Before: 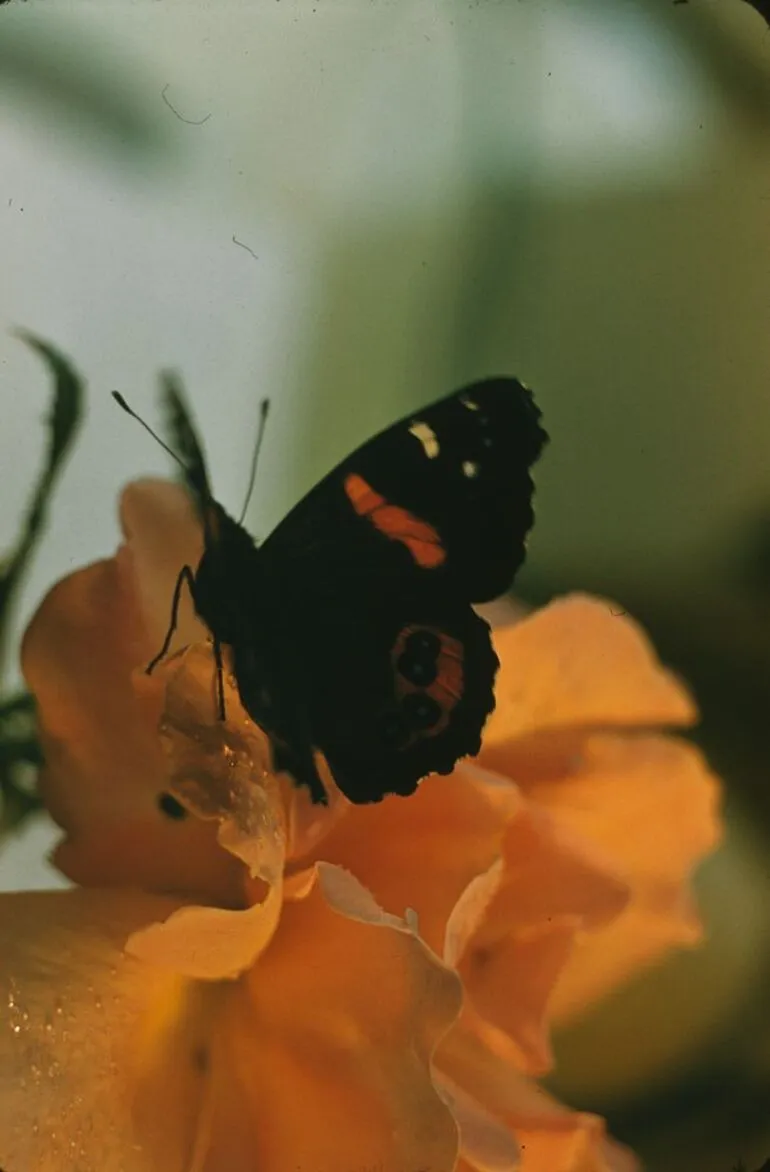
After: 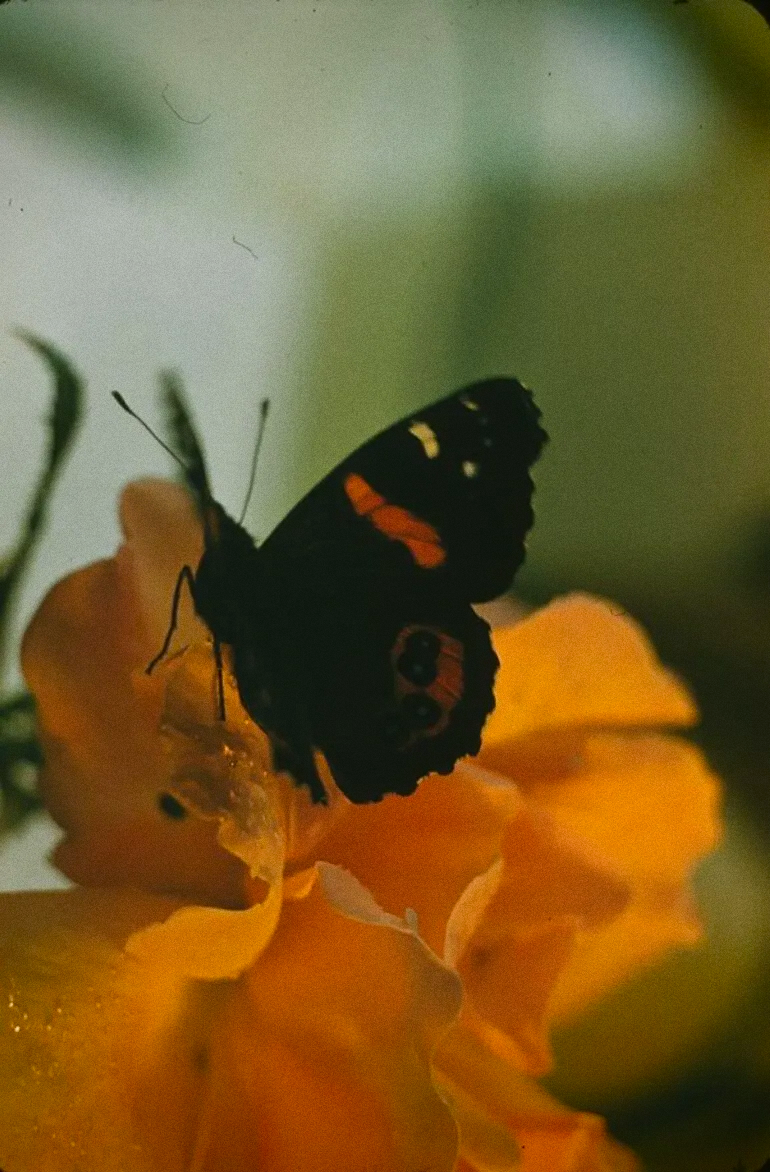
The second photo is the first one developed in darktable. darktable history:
grain: coarseness 0.09 ISO
color balance rgb: linear chroma grading › global chroma 3.45%, perceptual saturation grading › global saturation 11.24%, perceptual brilliance grading › global brilliance 3.04%, global vibrance 2.8%
color correction: highlights a* -0.137, highlights b* 0.137
vignetting: fall-off start 88.53%, fall-off radius 44.2%, saturation 0.376, width/height ratio 1.161
